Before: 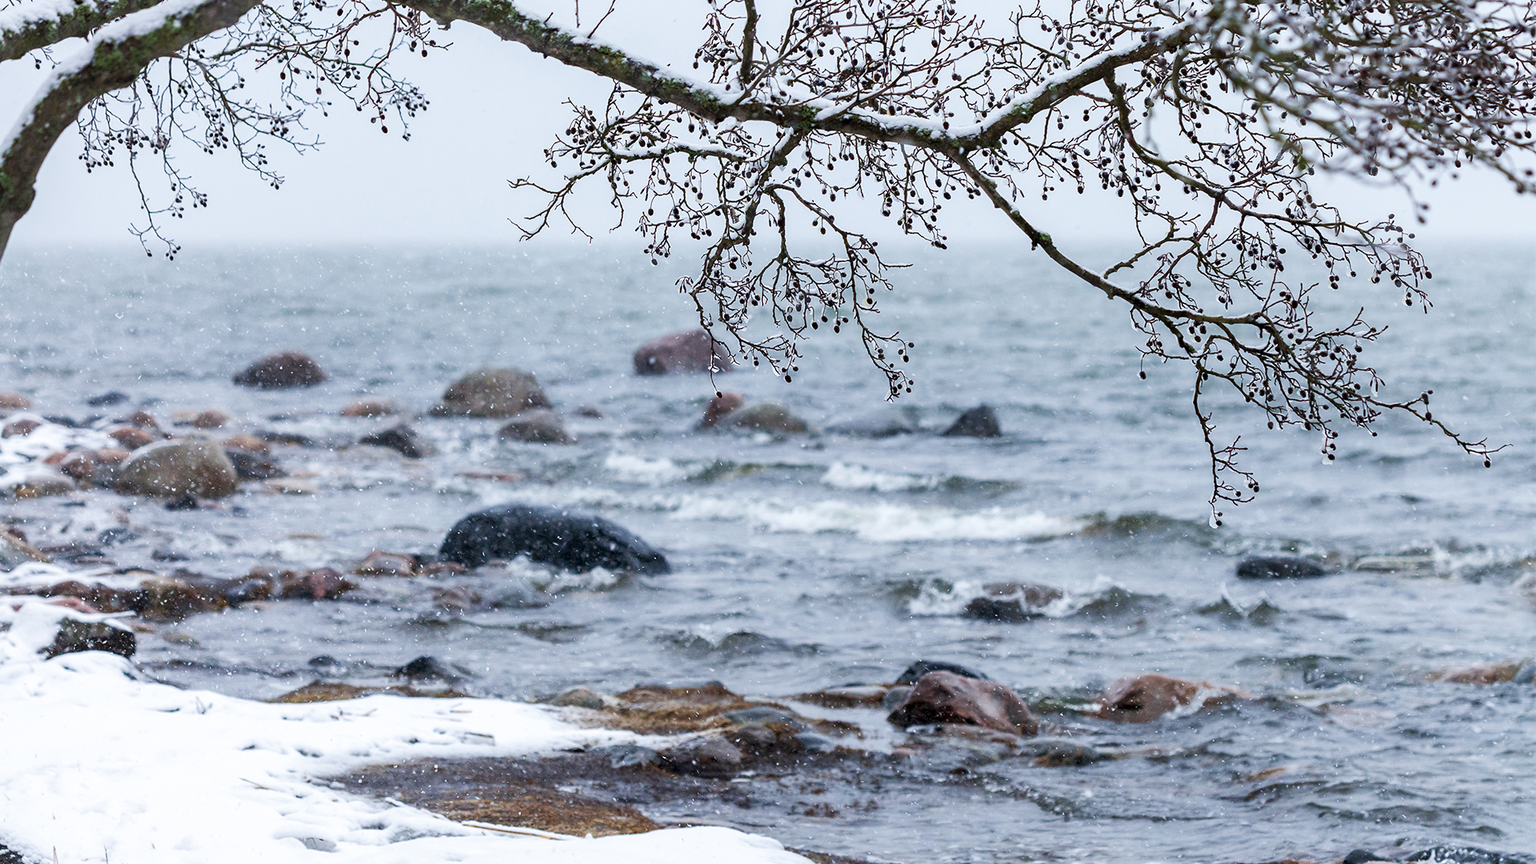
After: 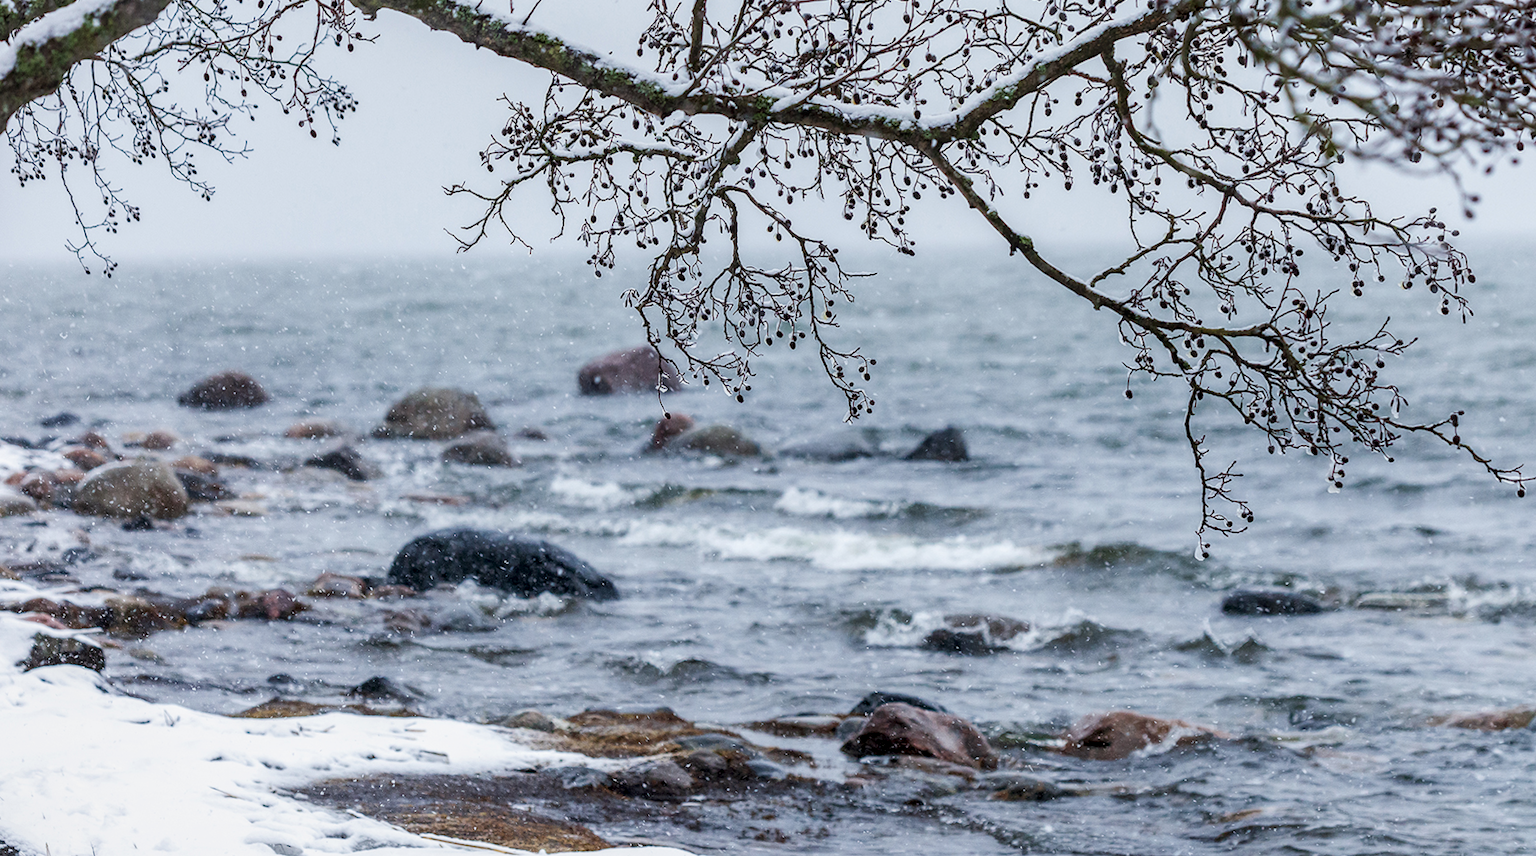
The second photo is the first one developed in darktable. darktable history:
rotate and perspective: rotation 0.062°, lens shift (vertical) 0.115, lens shift (horizontal) -0.133, crop left 0.047, crop right 0.94, crop top 0.061, crop bottom 0.94
exposure: exposure -0.177 EV, compensate highlight preservation false
local contrast: on, module defaults
